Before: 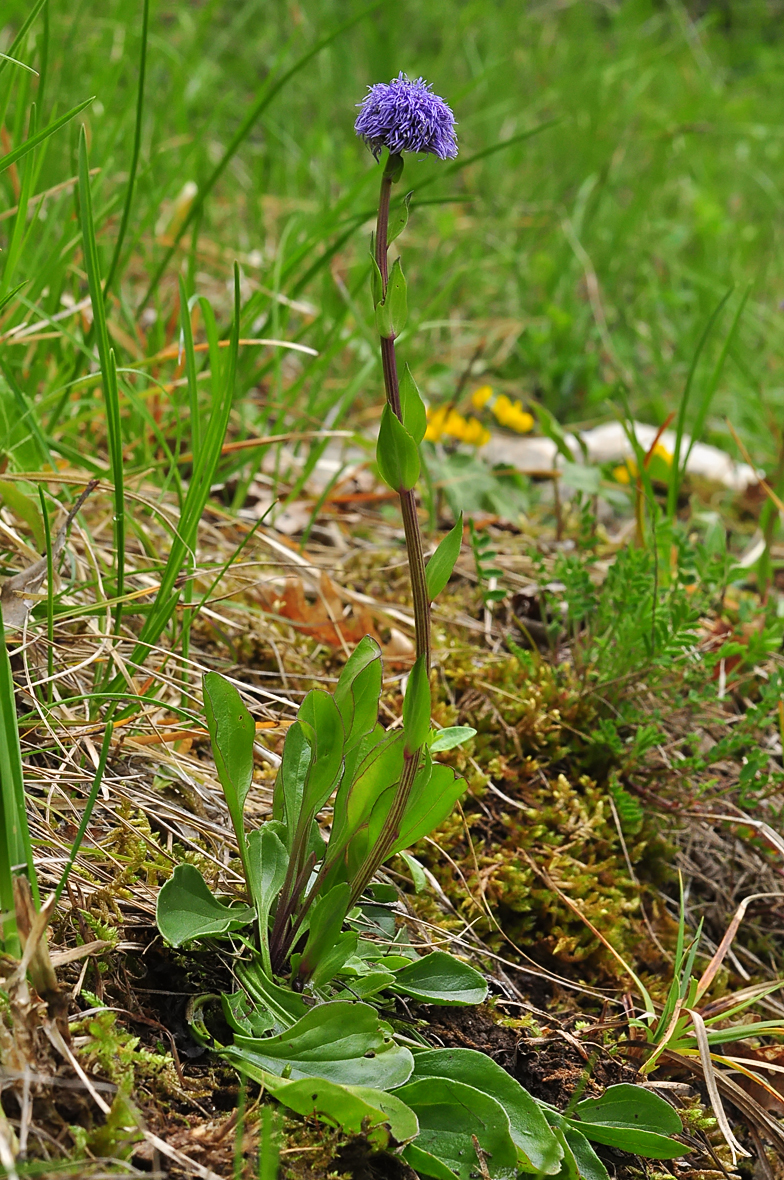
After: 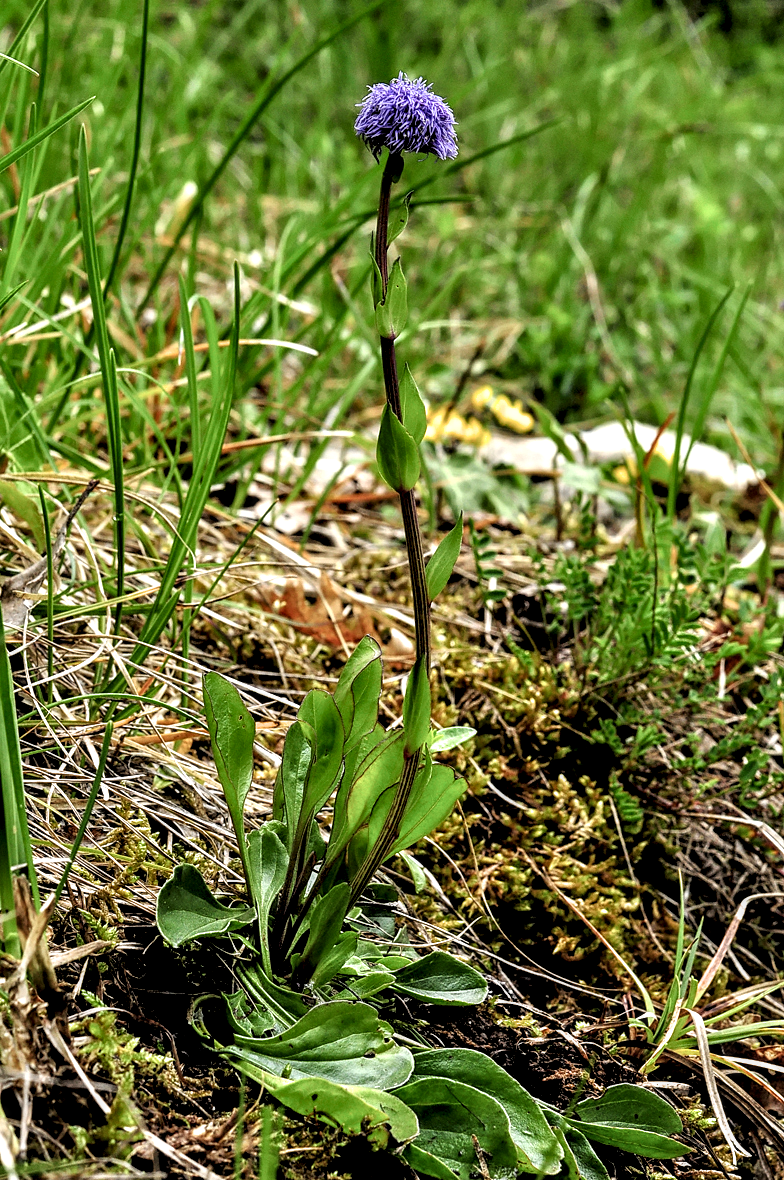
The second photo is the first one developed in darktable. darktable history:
filmic rgb: black relative exposure -3.61 EV, white relative exposure 2.15 EV, hardness 3.65, color science v6 (2022)
local contrast: detail 160%
